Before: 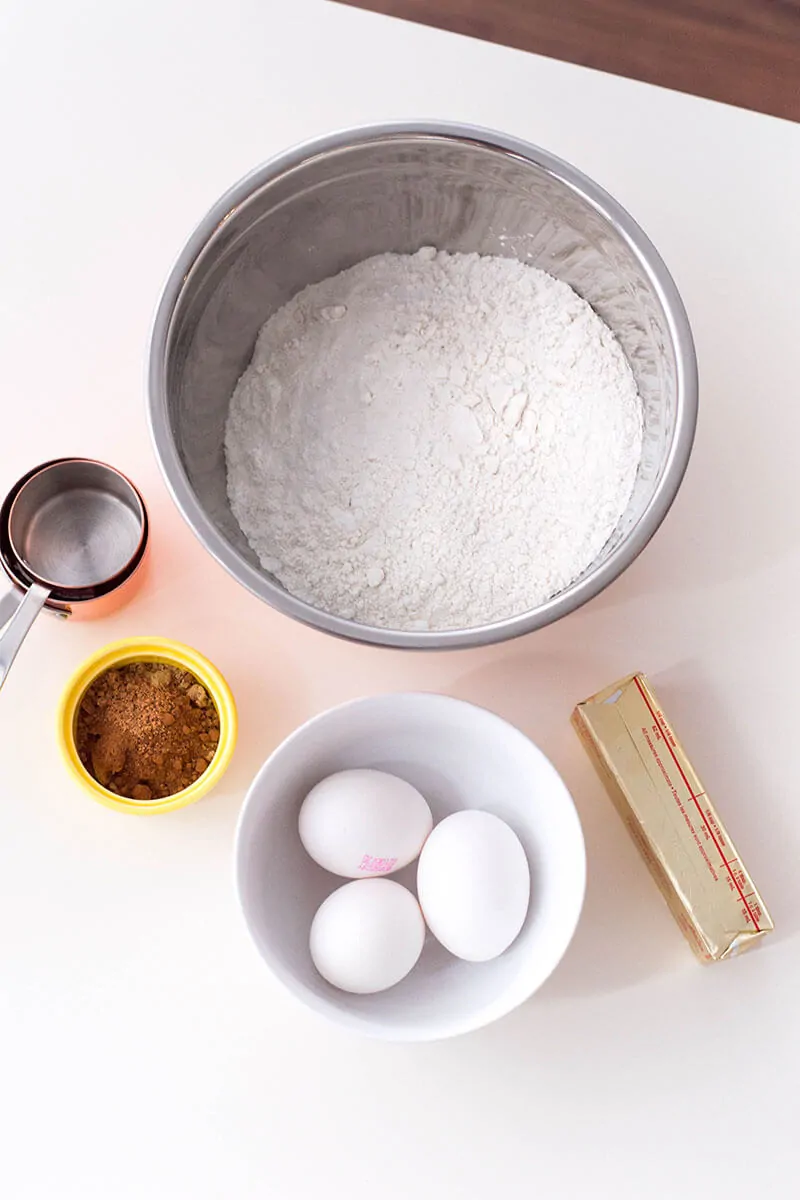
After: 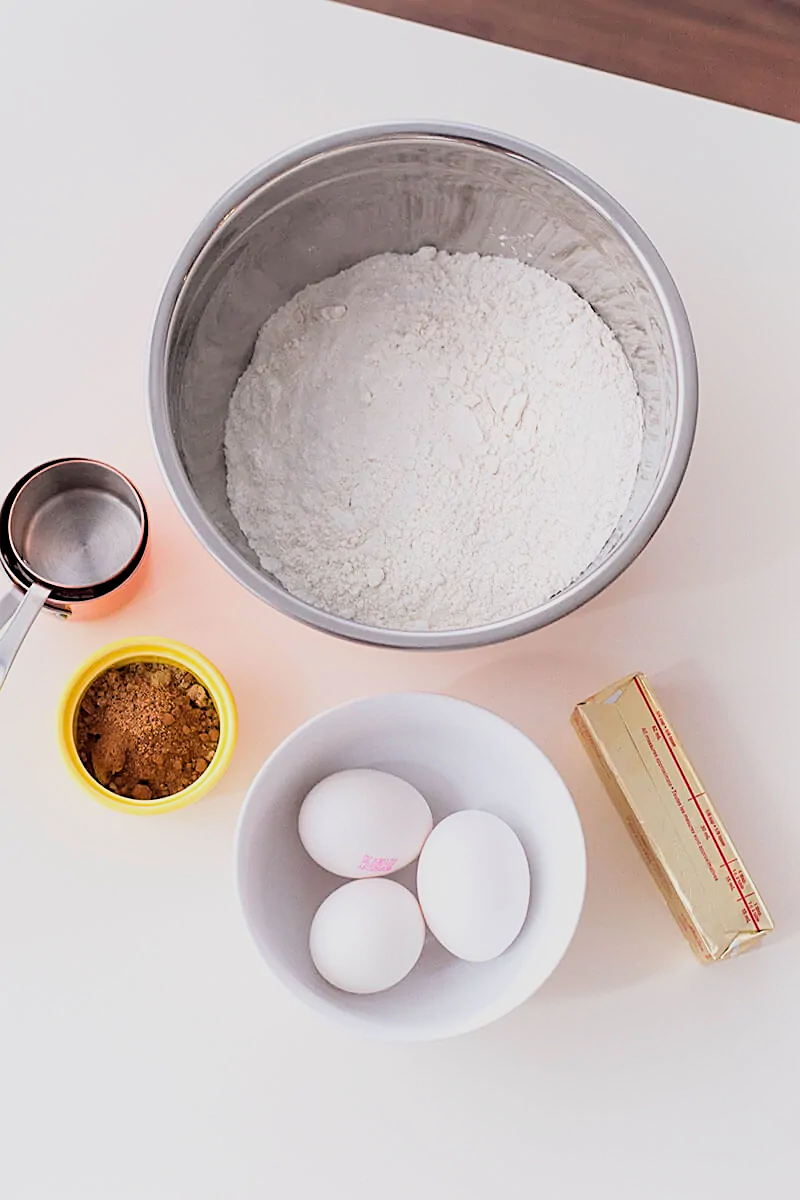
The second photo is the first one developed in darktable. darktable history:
sharpen: amount 0.493
exposure: black level correction 0, exposure 0.2 EV, compensate highlight preservation false
filmic rgb: black relative exposure -7.91 EV, white relative exposure 4.16 EV, threshold 3.03 EV, hardness 4.06, latitude 51.48%, contrast 1.011, shadows ↔ highlights balance 5.88%, color science v6 (2022), enable highlight reconstruction true
